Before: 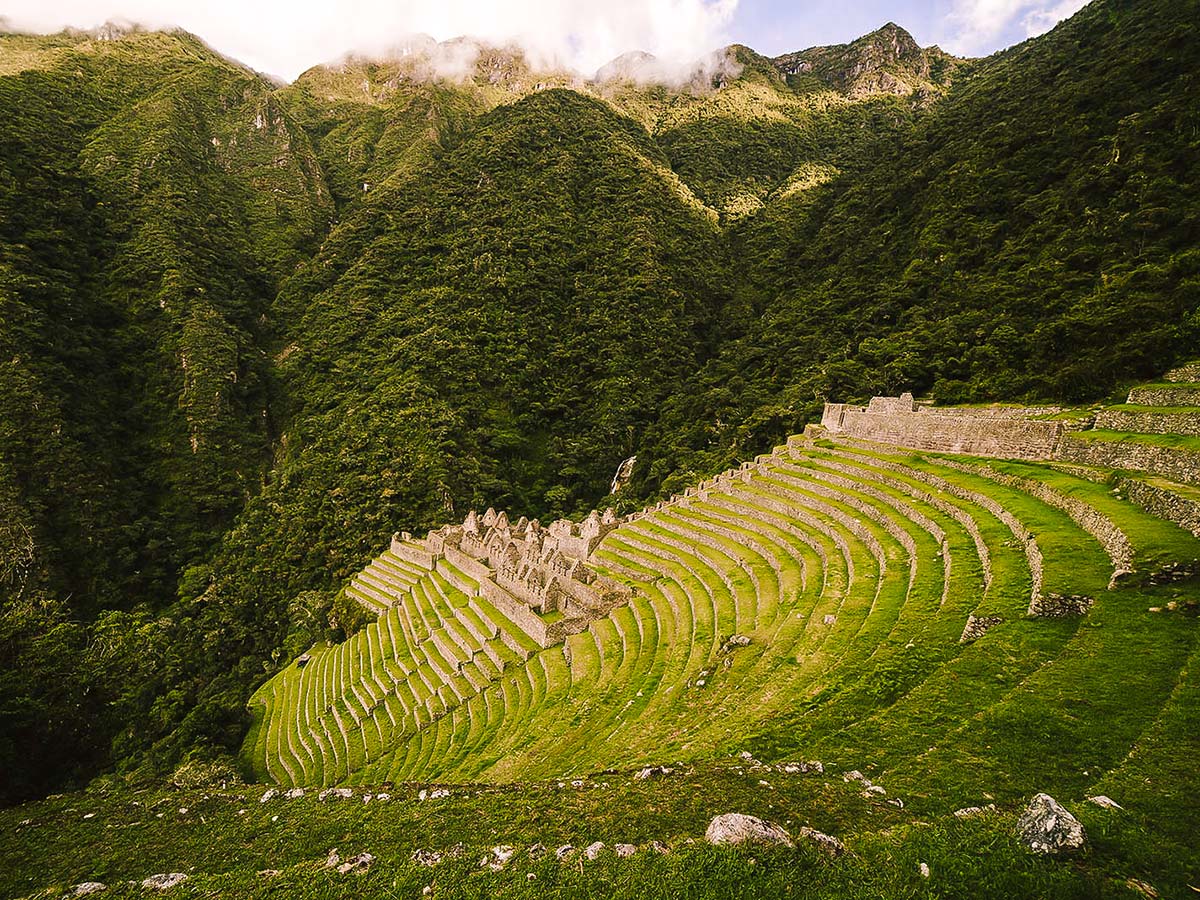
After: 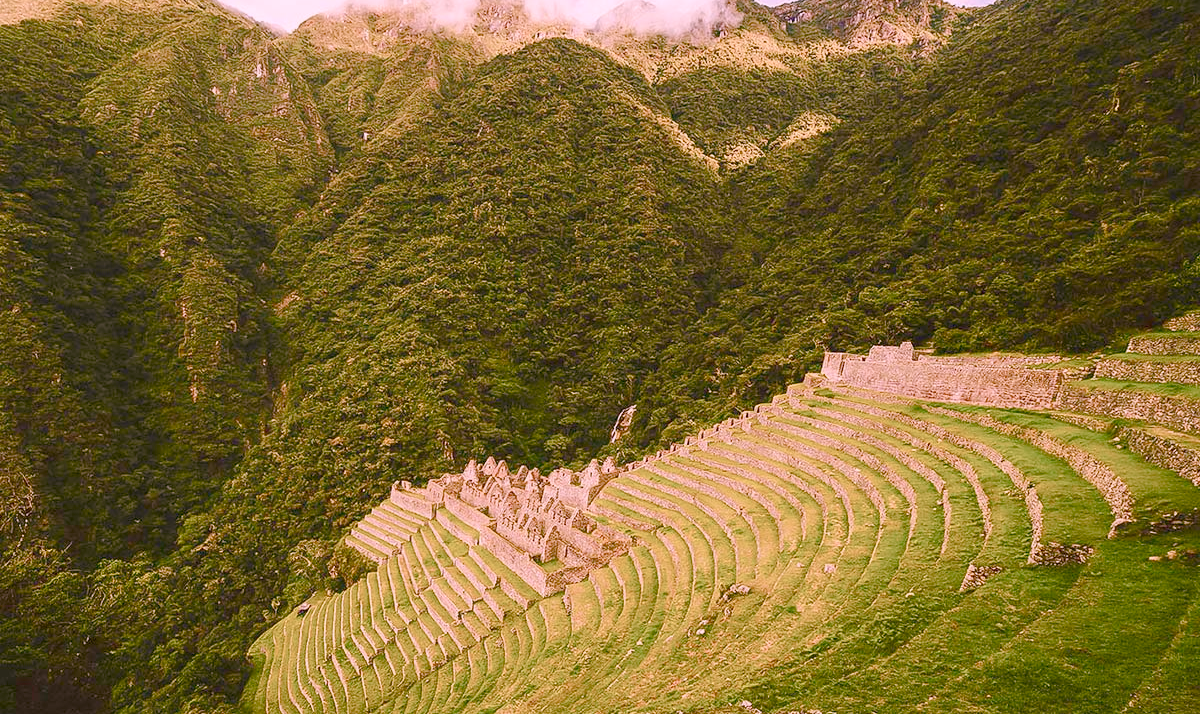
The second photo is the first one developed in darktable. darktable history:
crop and rotate: top 5.667%, bottom 14.937%
white balance: red 1.188, blue 1.11
exposure: black level correction 0, exposure 0.7 EV, compensate exposure bias true, compensate highlight preservation false
color balance rgb: shadows lift › chroma 1%, shadows lift › hue 113°, highlights gain › chroma 0.2%, highlights gain › hue 333°, perceptual saturation grading › global saturation 20%, perceptual saturation grading › highlights -50%, perceptual saturation grading › shadows 25%, contrast -30%
